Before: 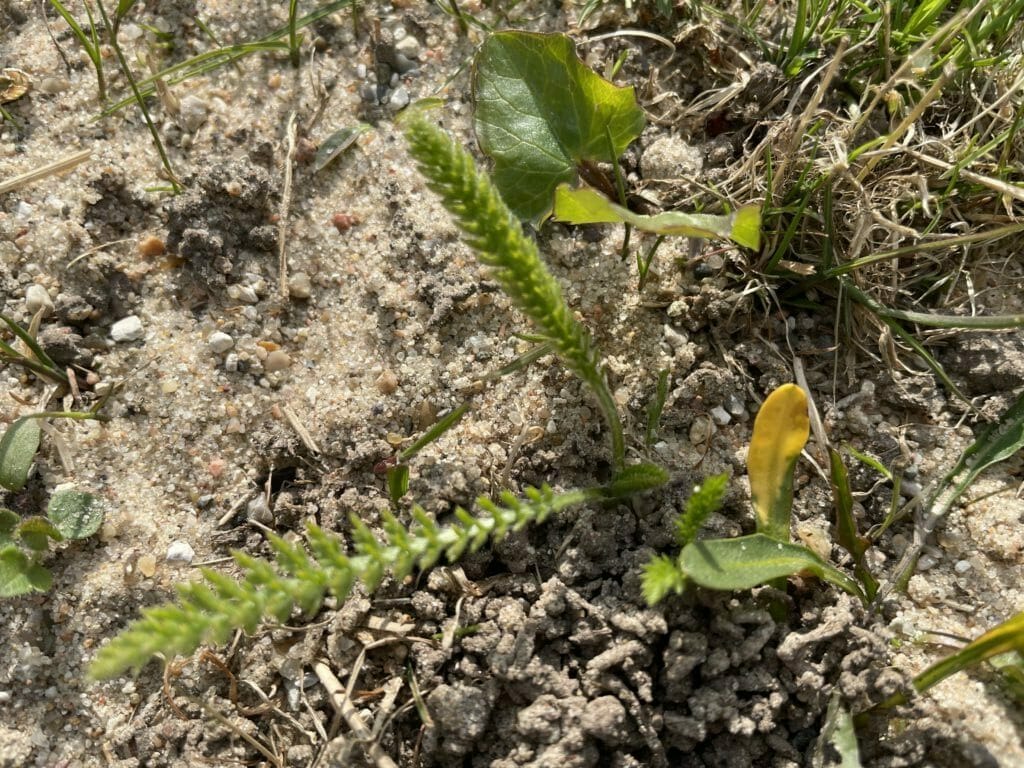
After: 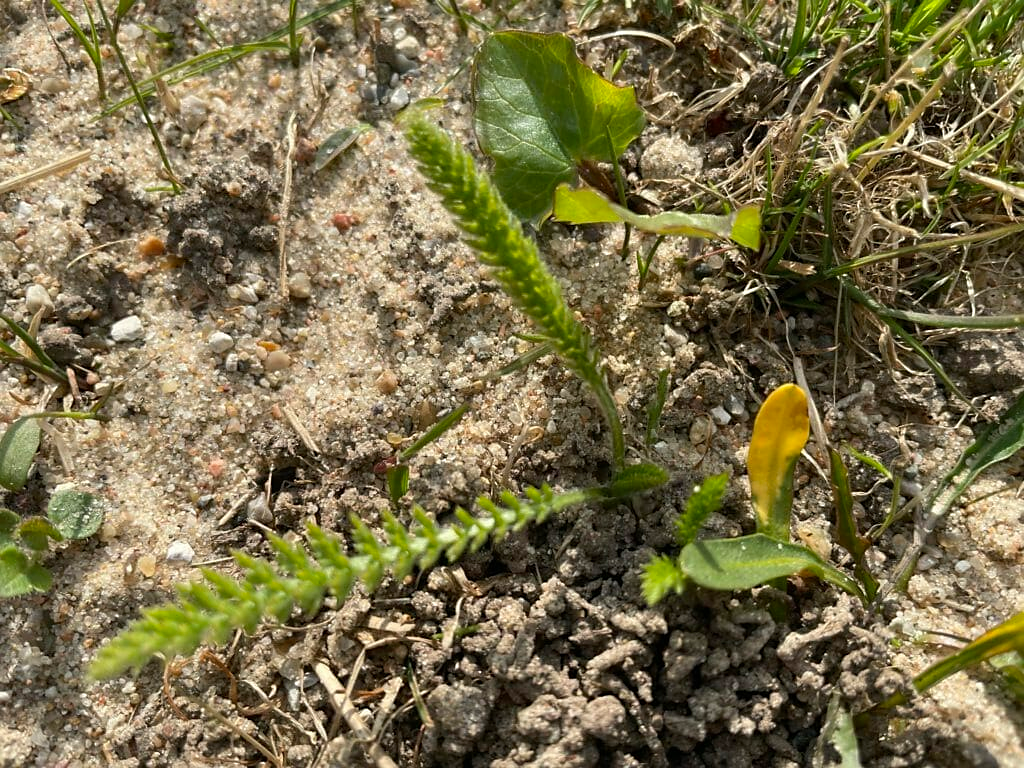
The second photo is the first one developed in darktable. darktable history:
color zones: curves: ch1 [(0, 0.525) (0.143, 0.556) (0.286, 0.52) (0.429, 0.5) (0.571, 0.5) (0.714, 0.5) (0.857, 0.503) (1, 0.525)]
sharpen: radius 1.458, amount 0.398, threshold 1.271
